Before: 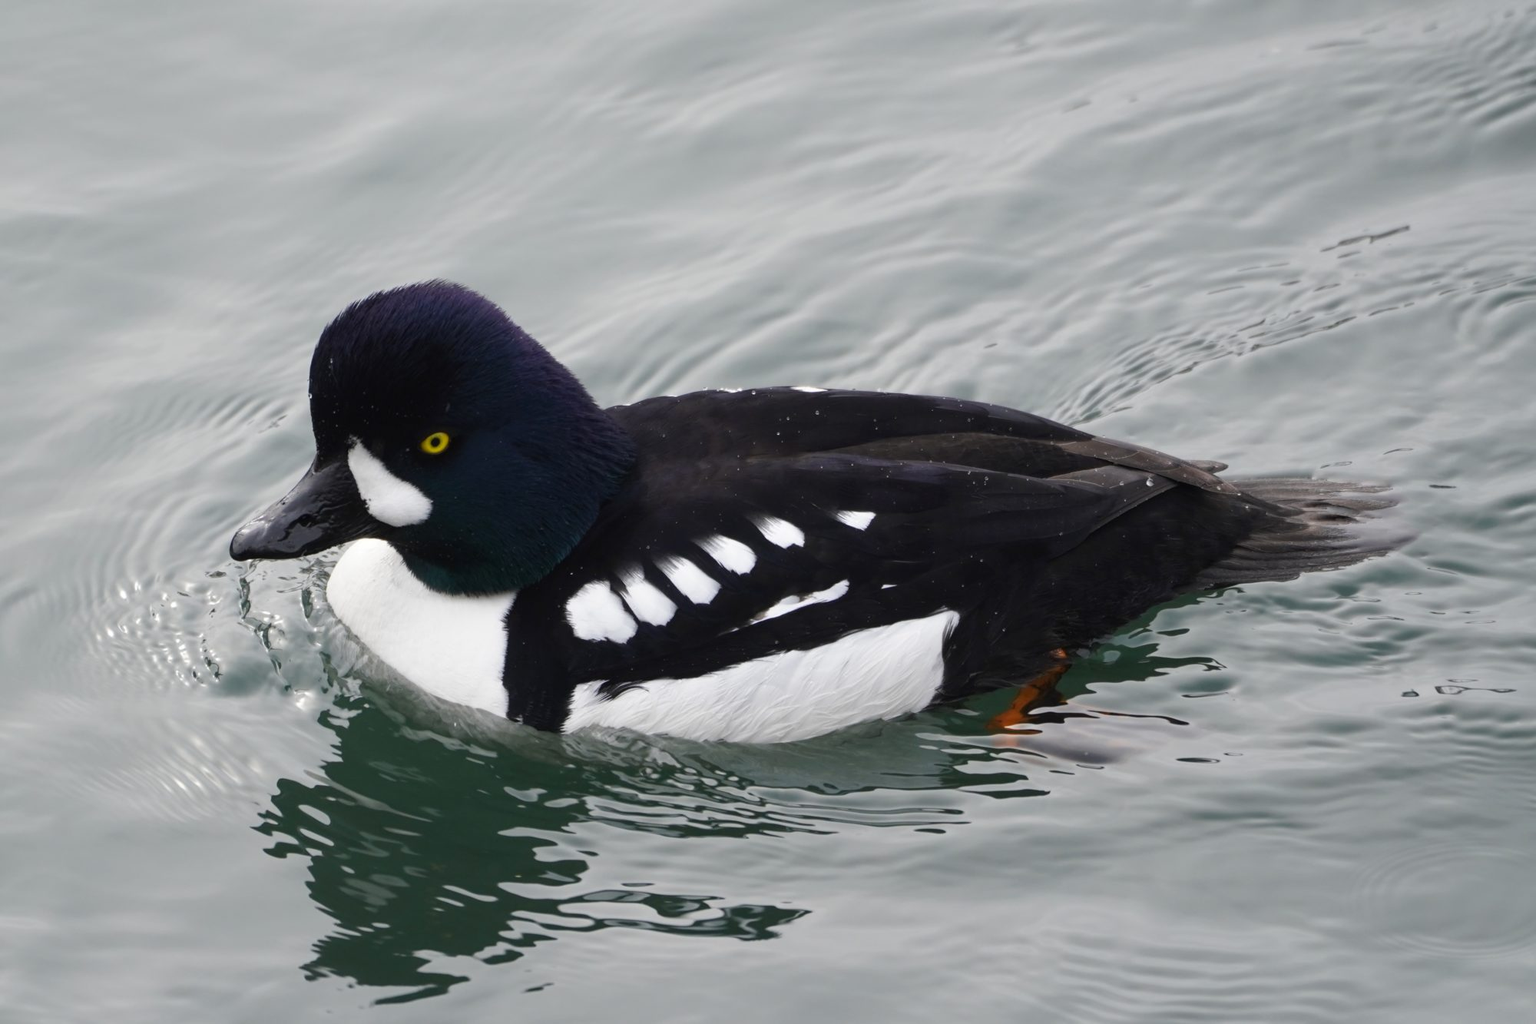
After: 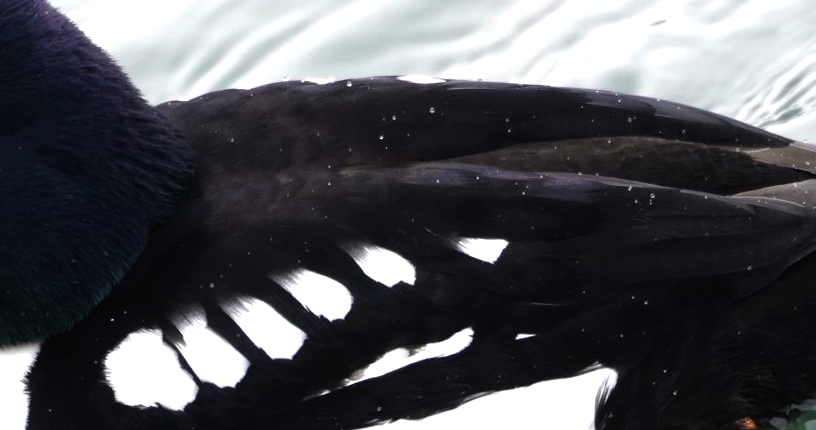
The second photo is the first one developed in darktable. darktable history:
tone equalizer: -8 EV -1.04 EV, -7 EV -1.02 EV, -6 EV -0.899 EV, -5 EV -0.547 EV, -3 EV 0.546 EV, -2 EV 0.851 EV, -1 EV 1.01 EV, +0 EV 1.08 EV
crop: left 31.639%, top 32.106%, right 27.541%, bottom 35.575%
